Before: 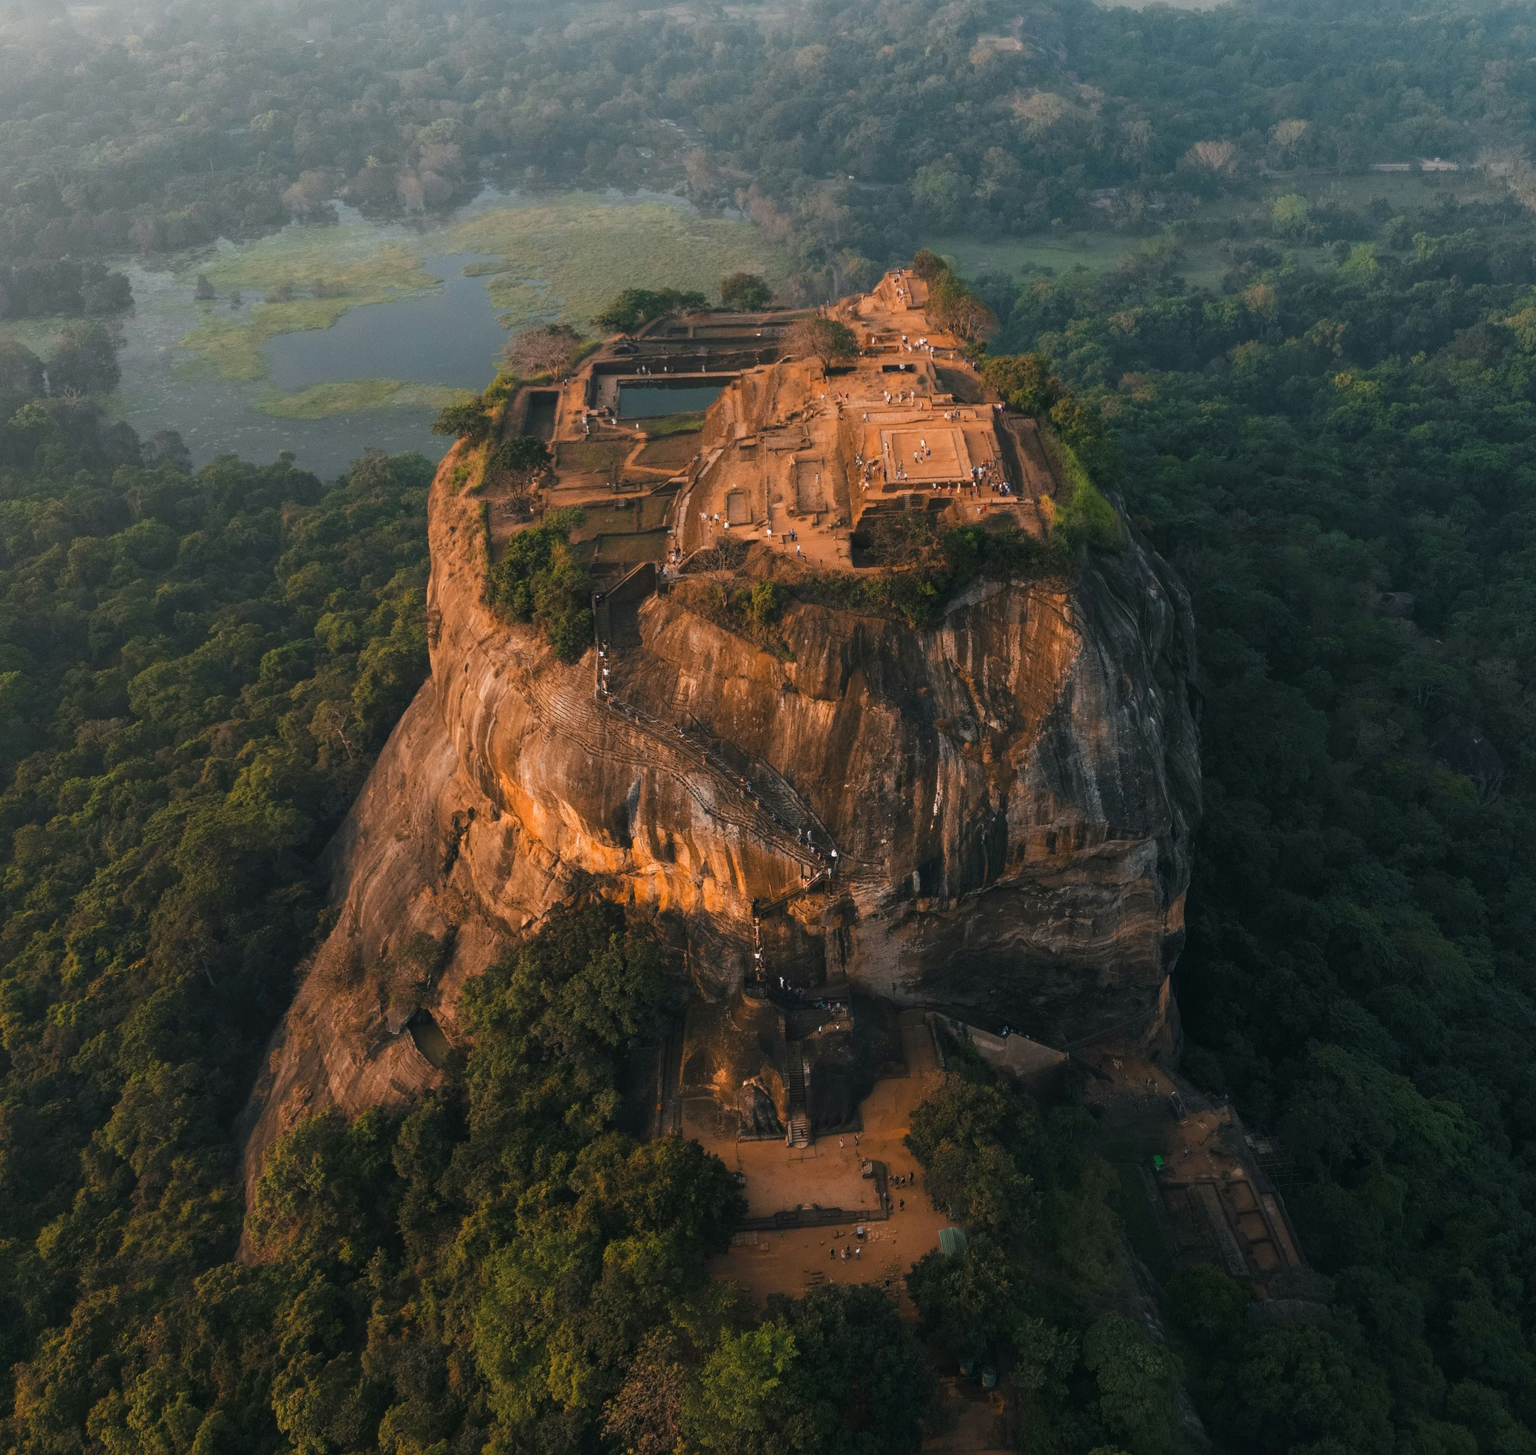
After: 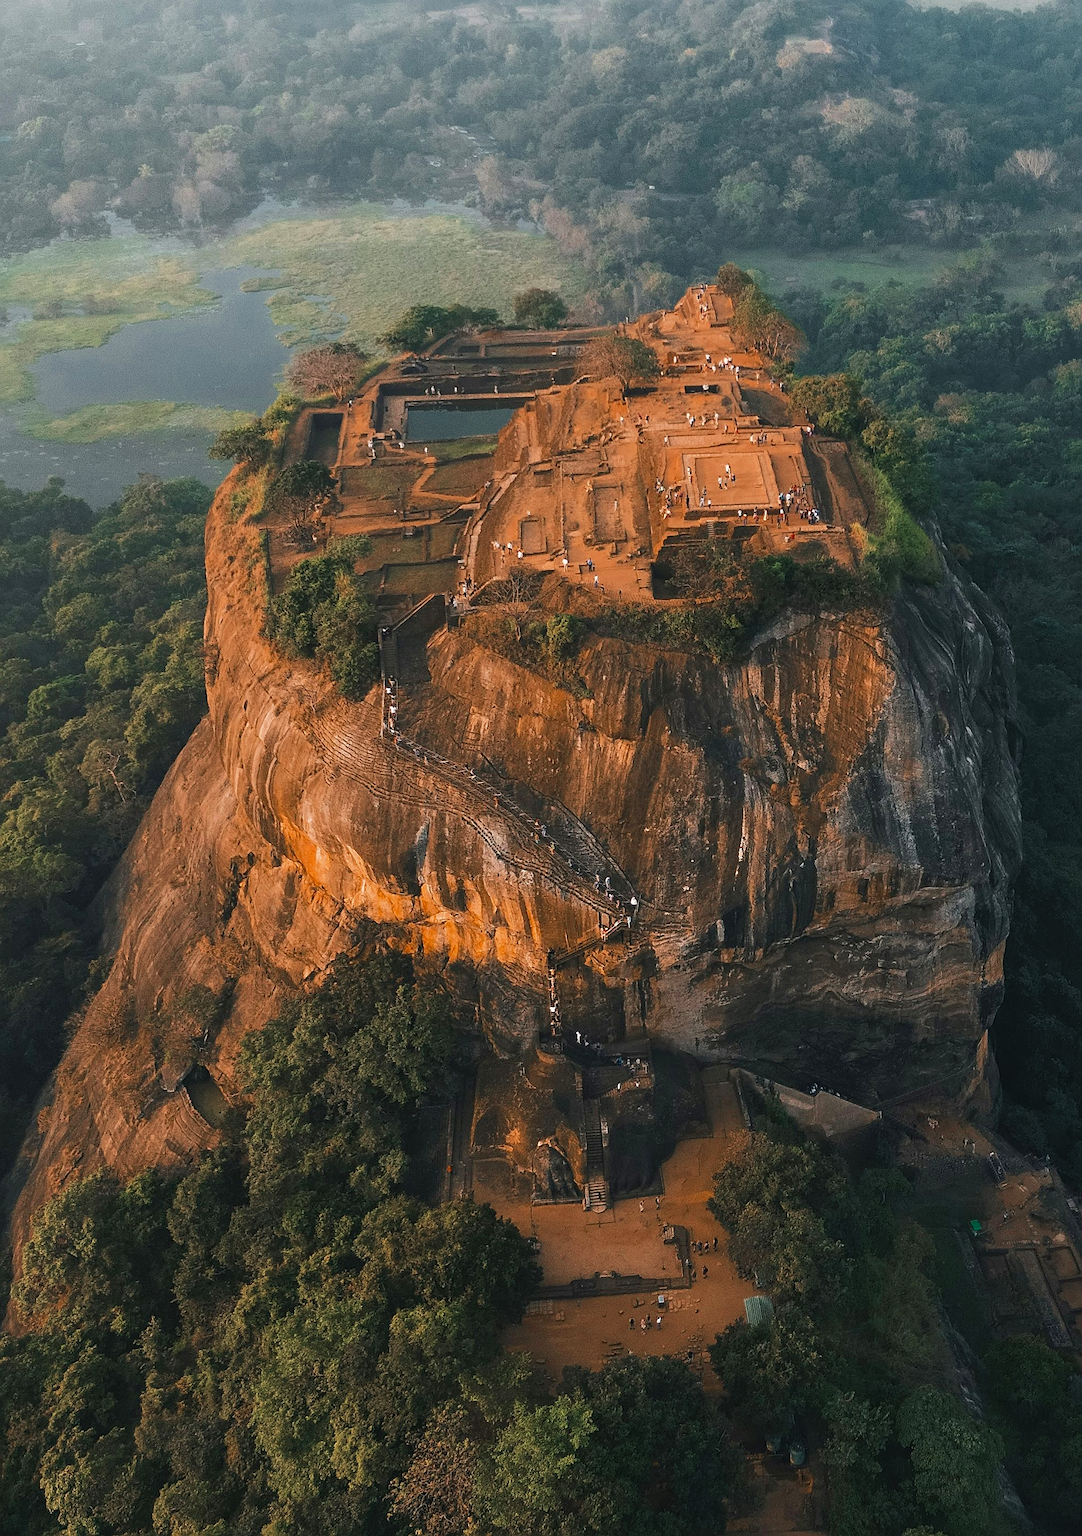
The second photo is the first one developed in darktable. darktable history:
crop and rotate: left 15.252%, right 17.989%
sharpen: radius 1.412, amount 1.267, threshold 0.718
contrast brightness saturation: contrast 0.202, brightness 0.161, saturation 0.227
color zones: curves: ch0 [(0, 0.5) (0.125, 0.4) (0.25, 0.5) (0.375, 0.4) (0.5, 0.4) (0.625, 0.35) (0.75, 0.35) (0.875, 0.5)]; ch1 [(0, 0.35) (0.125, 0.45) (0.25, 0.35) (0.375, 0.35) (0.5, 0.35) (0.625, 0.35) (0.75, 0.45) (0.875, 0.35)]; ch2 [(0, 0.6) (0.125, 0.5) (0.25, 0.5) (0.375, 0.6) (0.5, 0.6) (0.625, 0.5) (0.75, 0.5) (0.875, 0.5)]
velvia: on, module defaults
shadows and highlights: shadows 20.95, highlights -37.12, soften with gaussian
exposure: compensate exposure bias true, compensate highlight preservation false
